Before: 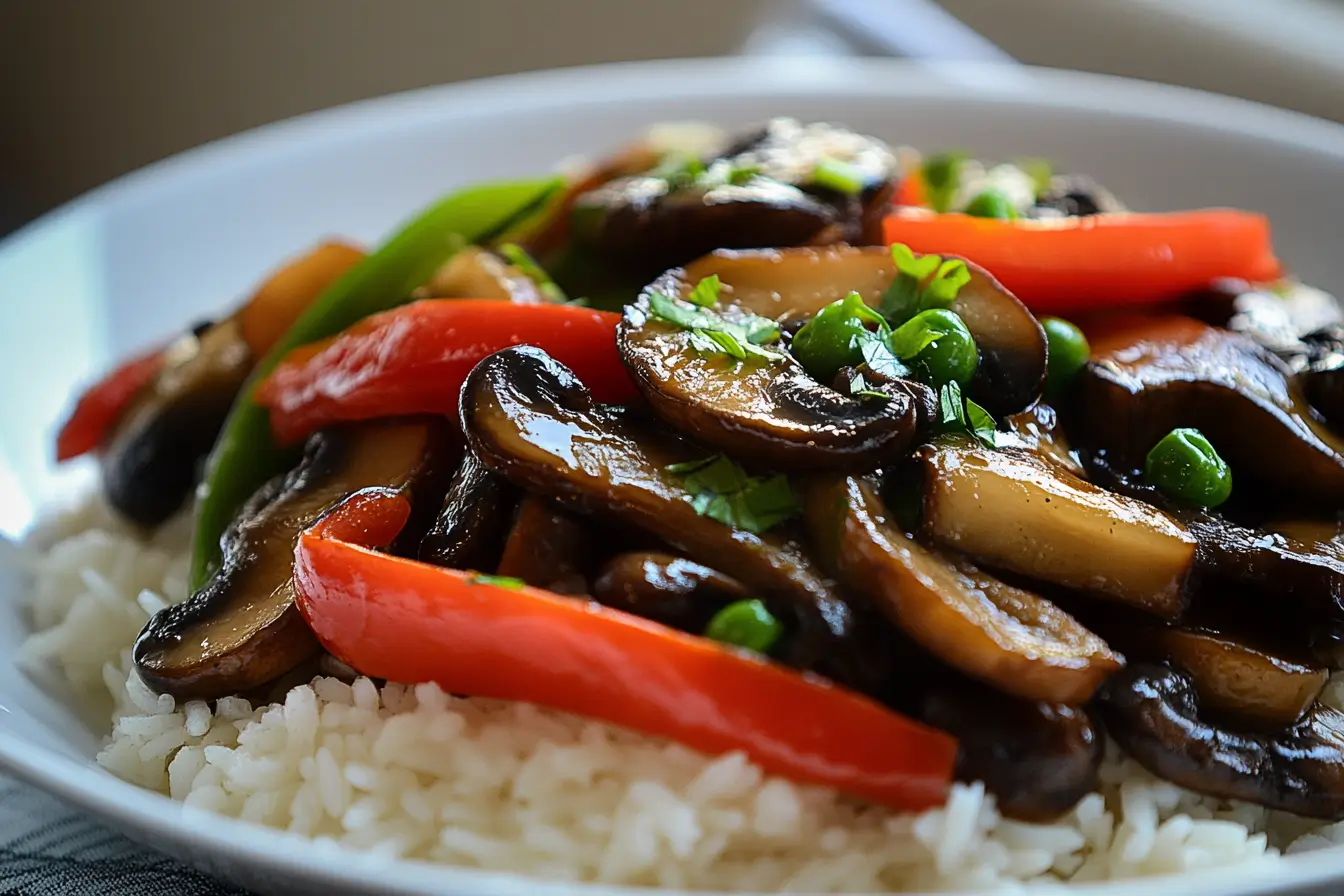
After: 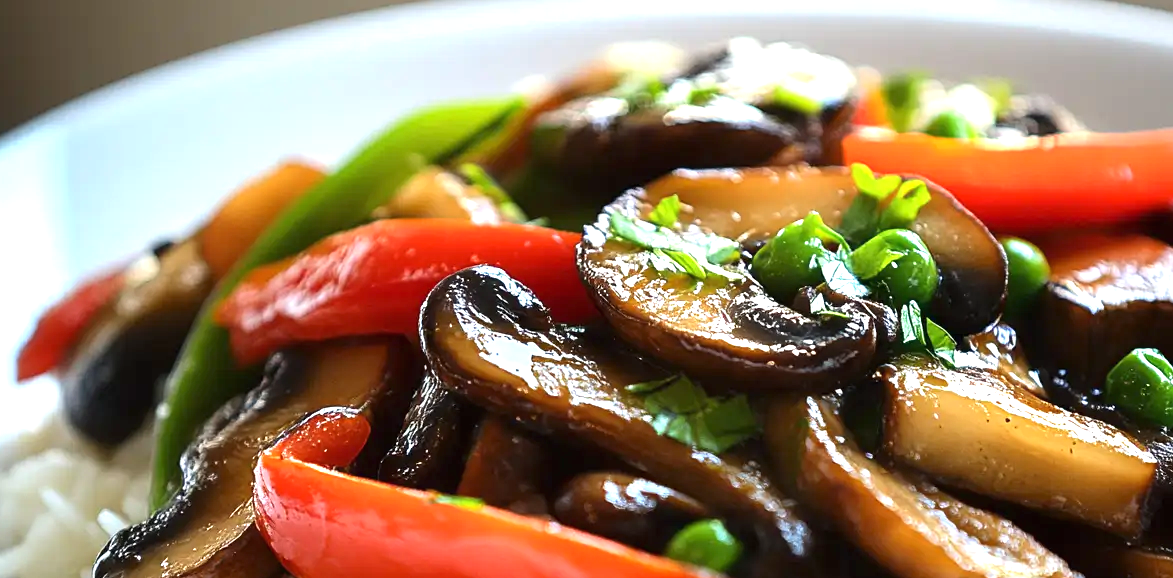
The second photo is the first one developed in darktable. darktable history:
crop: left 3.015%, top 8.969%, right 9.647%, bottom 26.457%
exposure: black level correction 0, exposure 1 EV, compensate exposure bias true, compensate highlight preservation false
